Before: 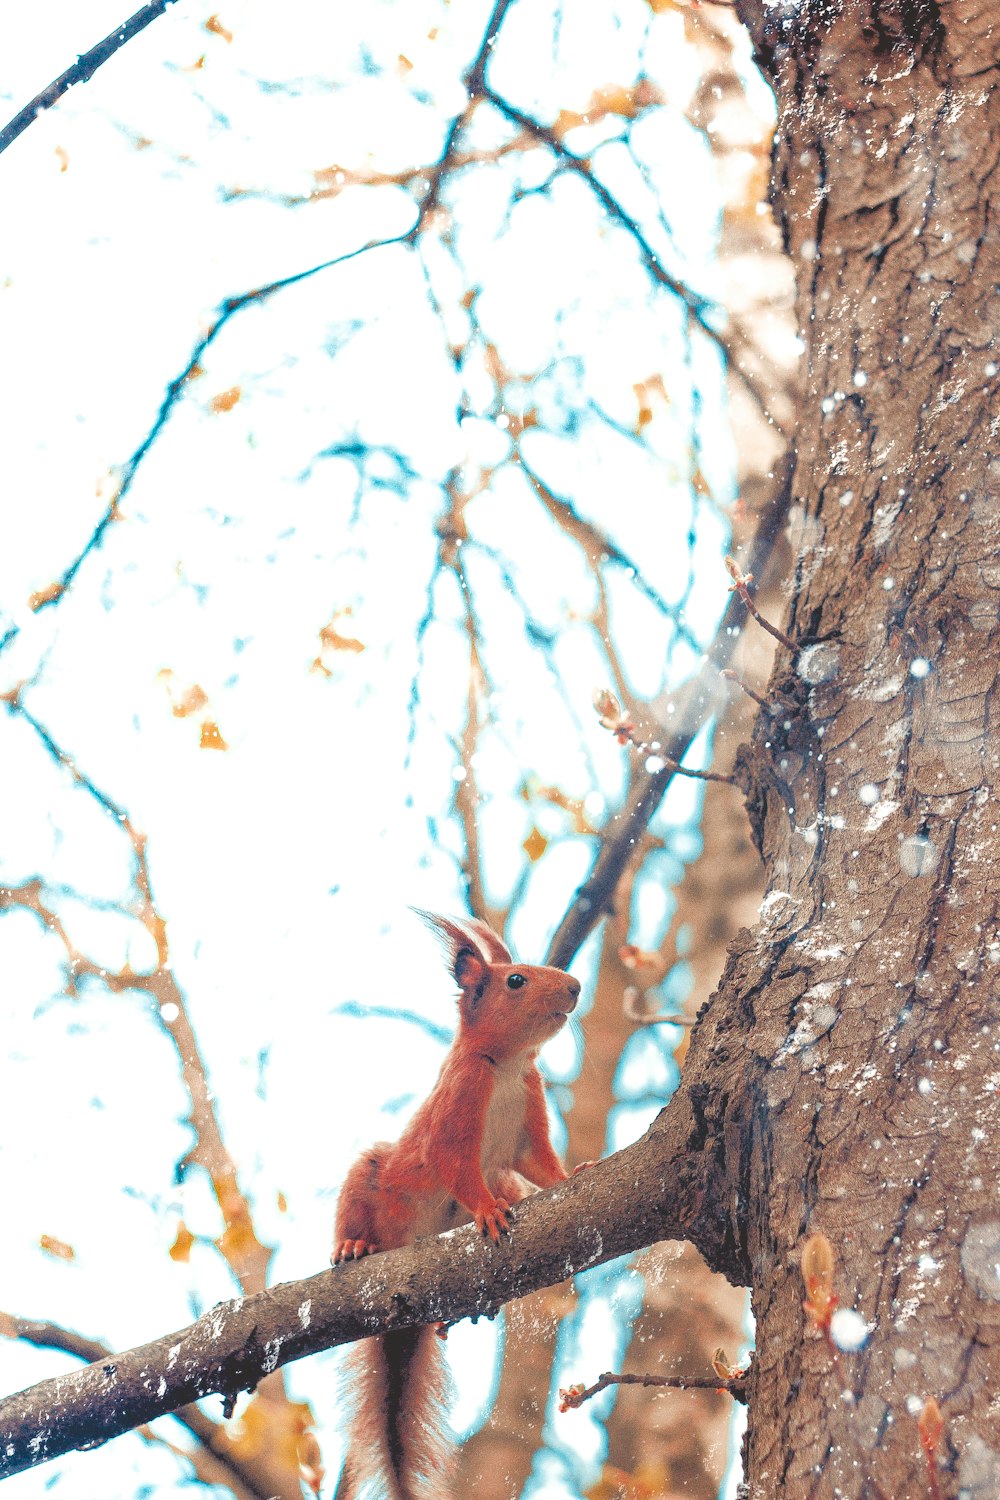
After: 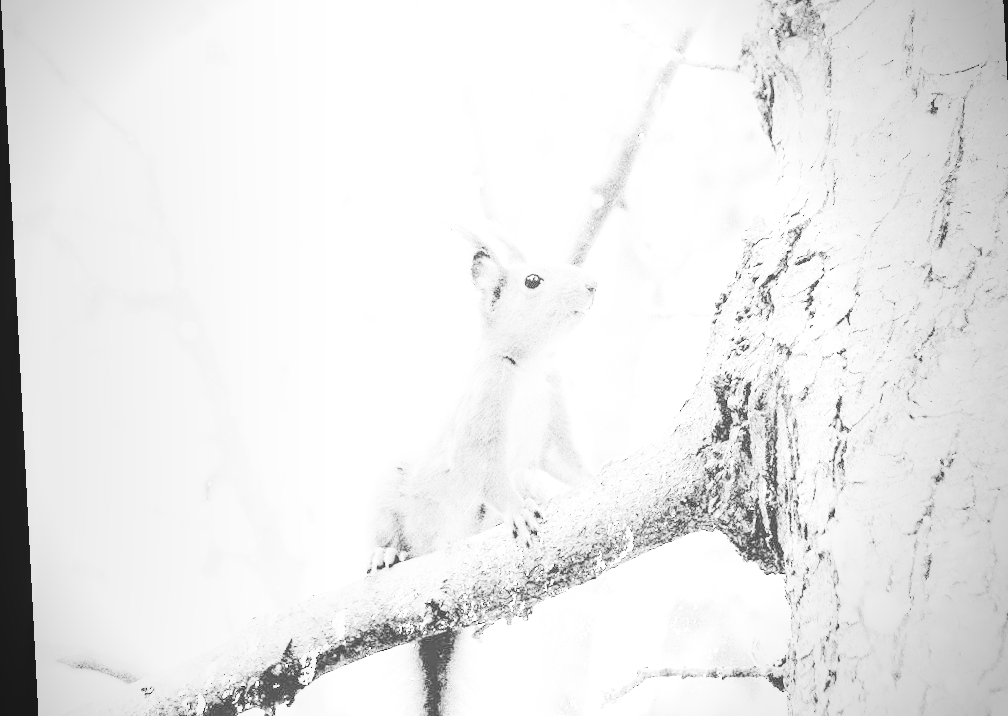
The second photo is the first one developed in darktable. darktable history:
base curve: curves: ch0 [(0, 0) (0.028, 0.03) (0.121, 0.232) (0.46, 0.748) (0.859, 0.968) (1, 1)], preserve colors none
rotate and perspective: rotation -3°, crop left 0.031, crop right 0.968, crop top 0.07, crop bottom 0.93
contrast brightness saturation: contrast 0.57, brightness 0.57, saturation -0.34
monochrome: on, module defaults
crop and rotate: top 46.237%
local contrast: on, module defaults
vignetting: center (-0.15, 0.013)
exposure: black level correction 0, exposure 1.1 EV, compensate exposure bias true, compensate highlight preservation false
